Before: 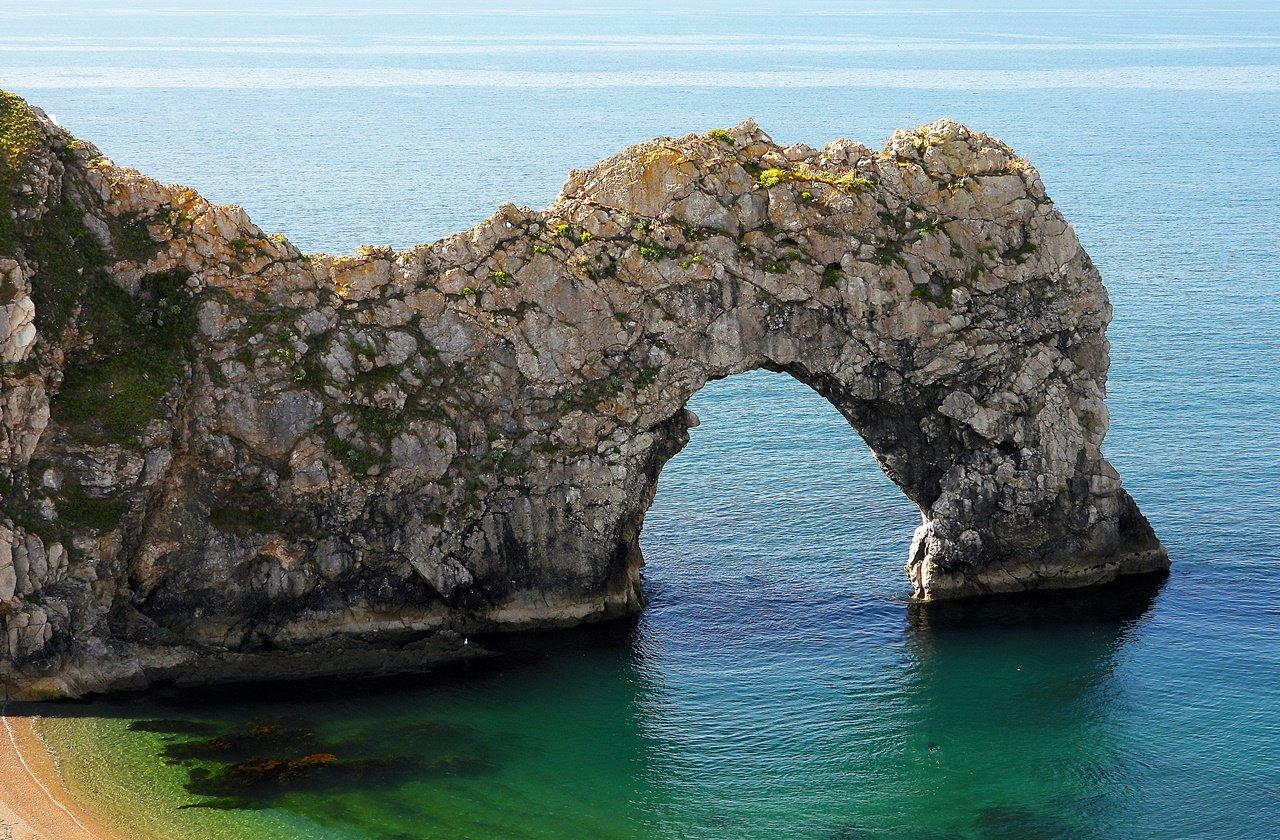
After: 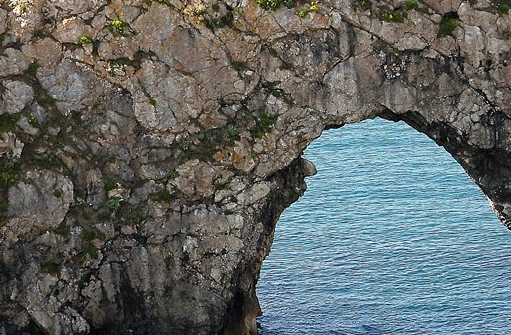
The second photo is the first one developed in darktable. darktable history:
crop: left 30%, top 30%, right 30%, bottom 30%
